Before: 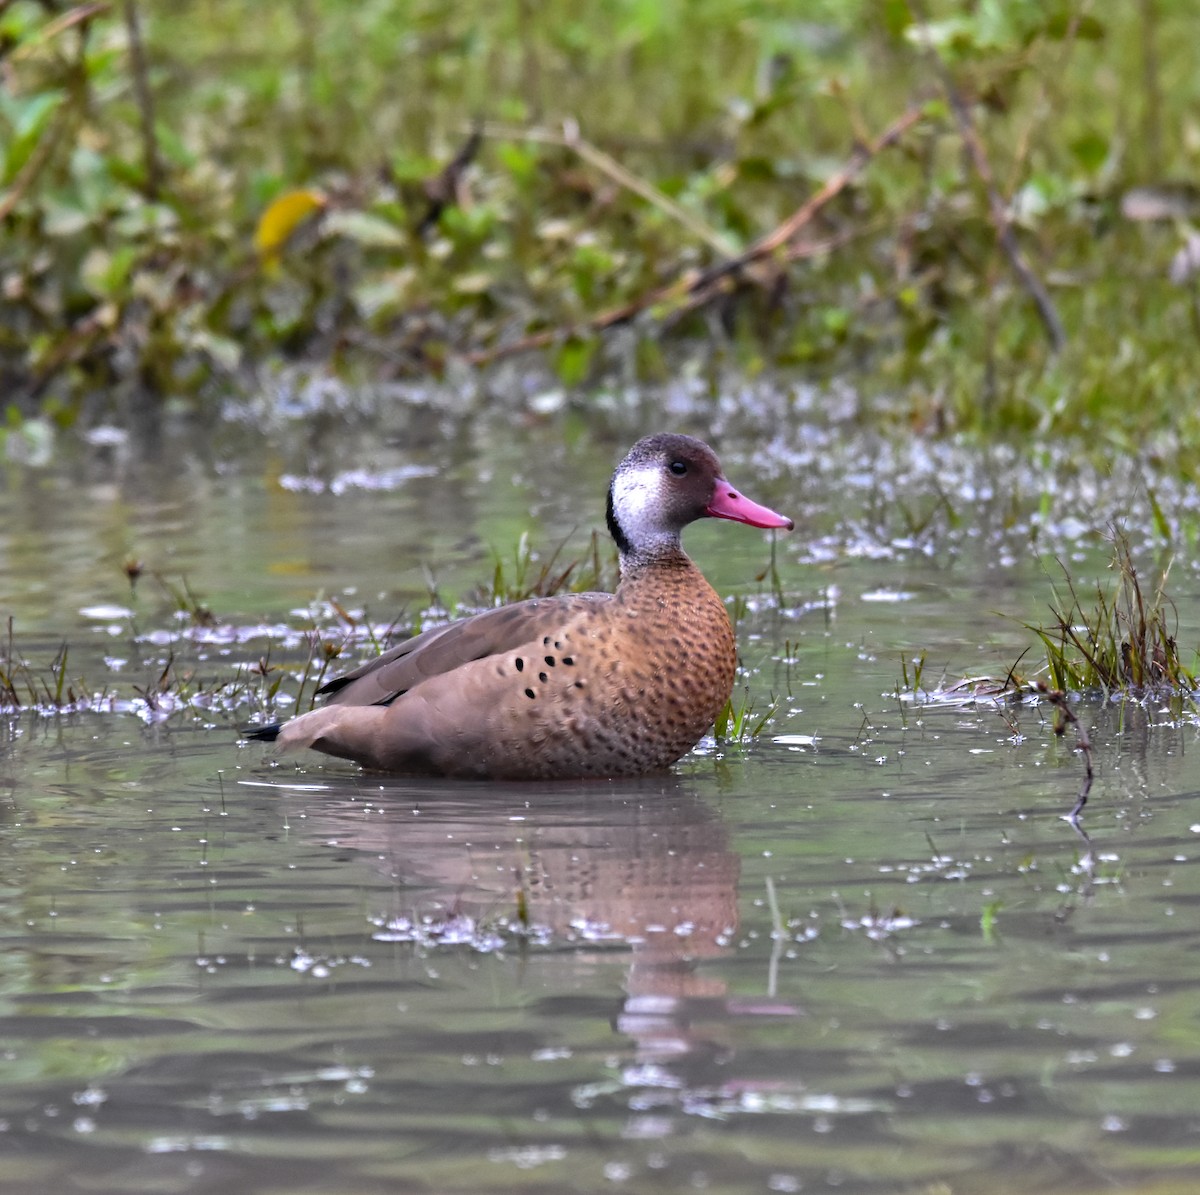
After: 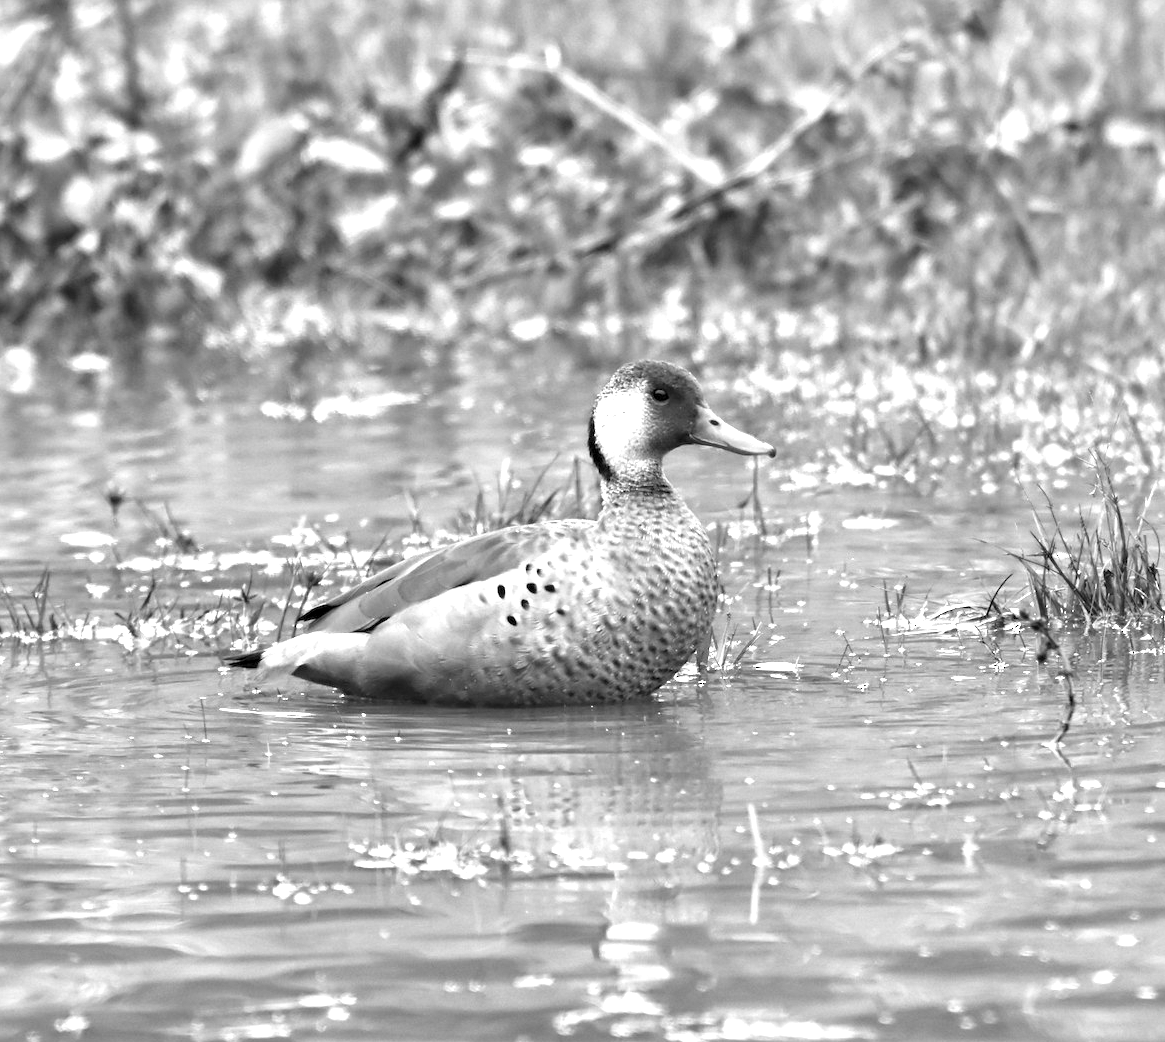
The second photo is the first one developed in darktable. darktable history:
monochrome: a 32, b 64, size 2.3
white balance: red 0.984, blue 1.059
crop: left 1.507%, top 6.147%, right 1.379%, bottom 6.637%
color balance rgb: perceptual saturation grading › global saturation 25%, perceptual saturation grading › highlights -50%, perceptual saturation grading › shadows 30%, perceptual brilliance grading › global brilliance 12%, global vibrance 20%
exposure: black level correction 0.001, exposure 0.955 EV, compensate exposure bias true, compensate highlight preservation false
